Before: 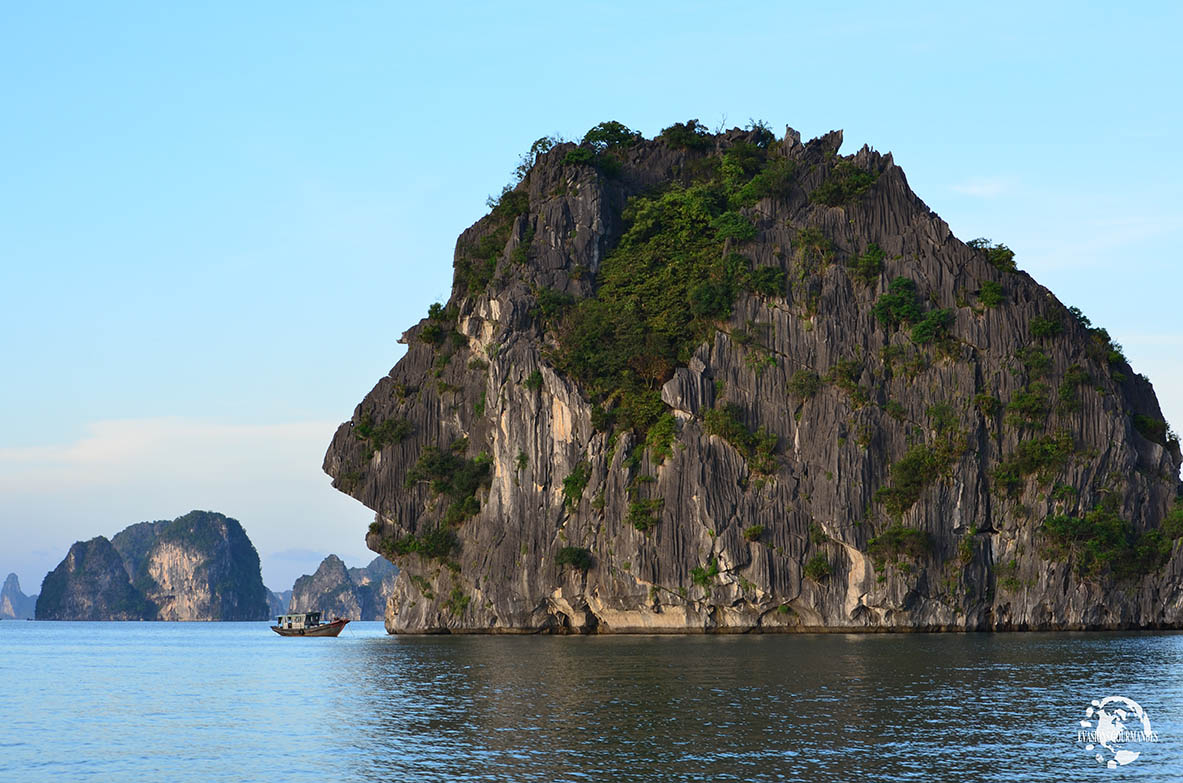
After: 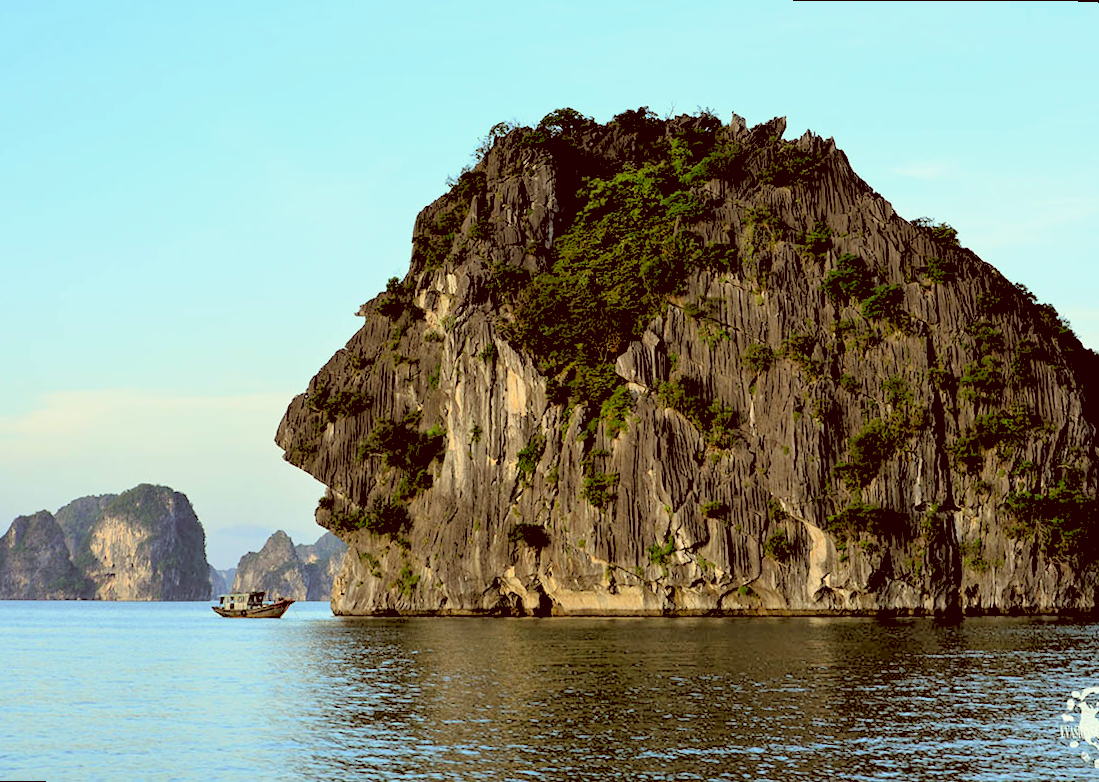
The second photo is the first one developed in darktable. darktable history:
rgb levels: levels [[0.027, 0.429, 0.996], [0, 0.5, 1], [0, 0.5, 1]]
exposure: compensate highlight preservation false
rotate and perspective: rotation 0.215°, lens shift (vertical) -0.139, crop left 0.069, crop right 0.939, crop top 0.002, crop bottom 0.996
color correction: highlights a* -5.94, highlights b* 9.48, shadows a* 10.12, shadows b* 23.94
